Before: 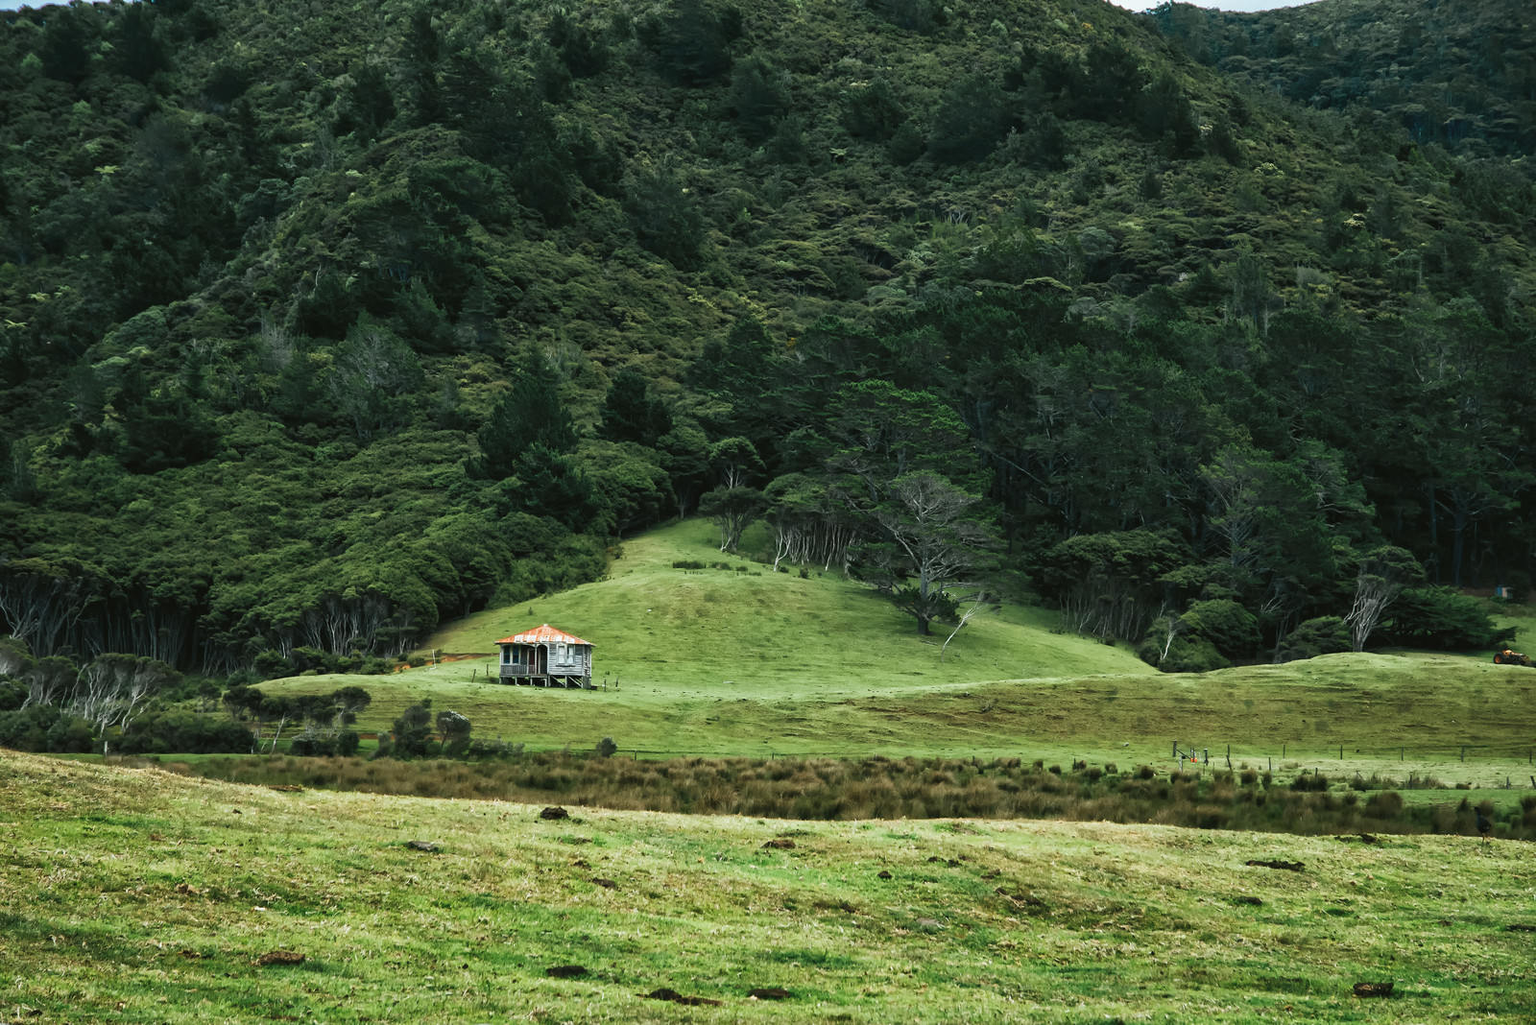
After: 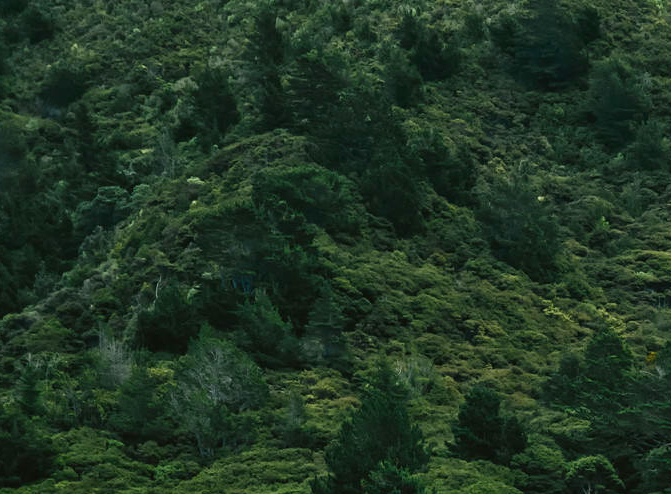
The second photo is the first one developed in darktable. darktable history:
crop and rotate: left 10.817%, top 0.062%, right 47.194%, bottom 53.626%
color balance rgb: perceptual saturation grading › global saturation 20%, perceptual saturation grading › highlights -25%, perceptual saturation grading › shadows 25%
